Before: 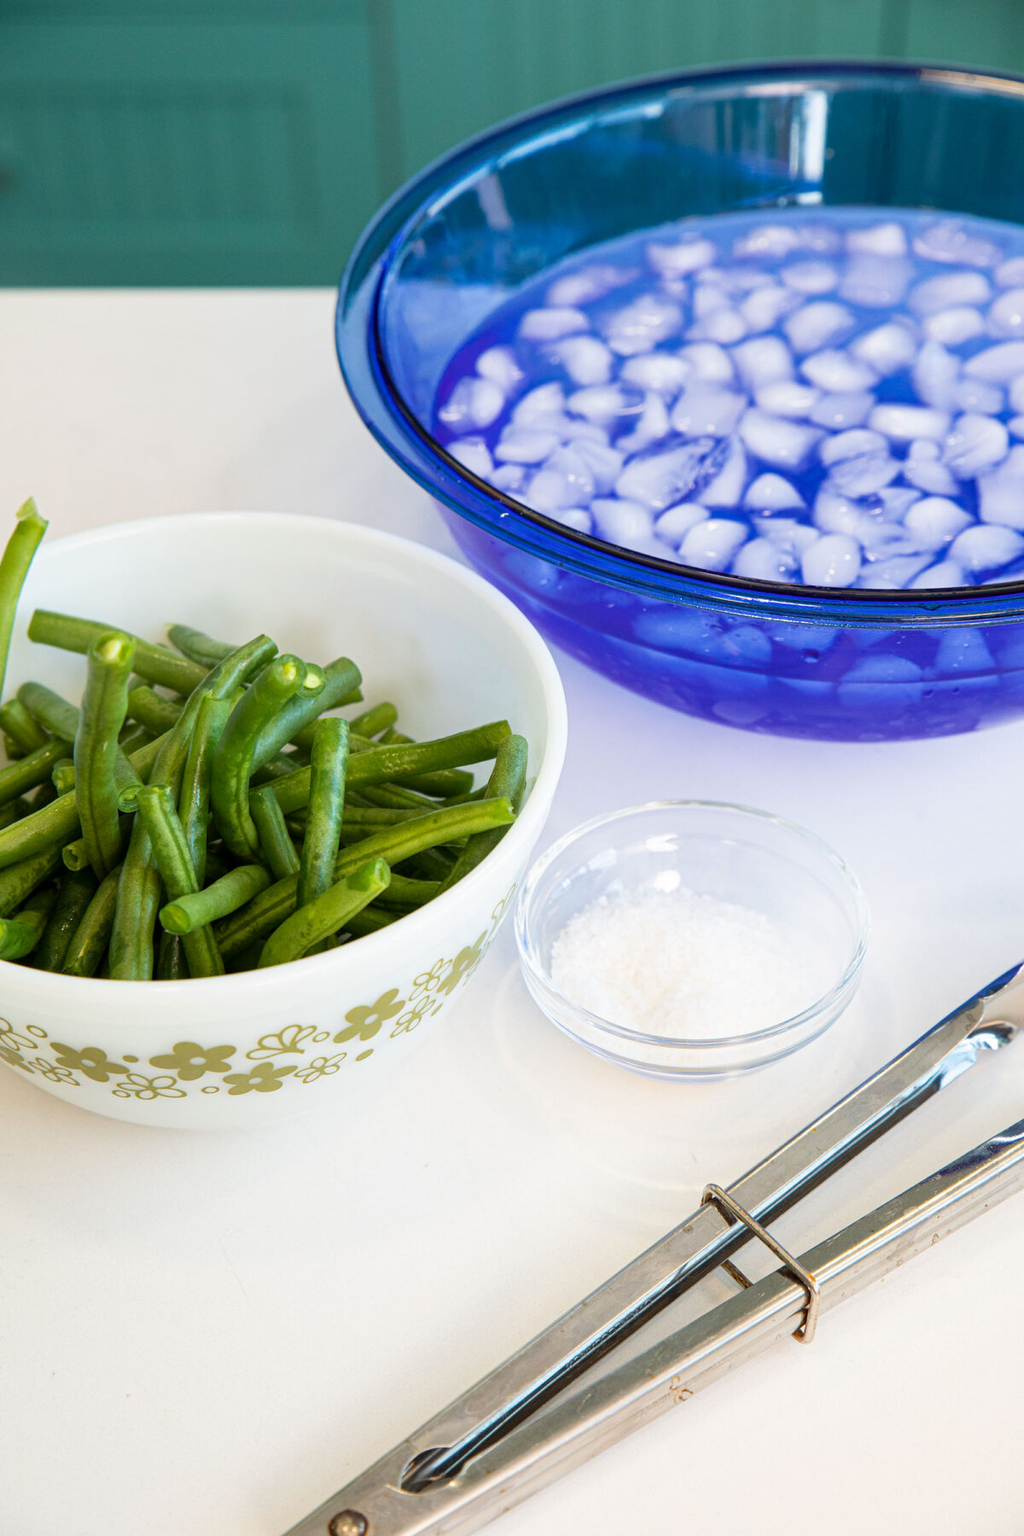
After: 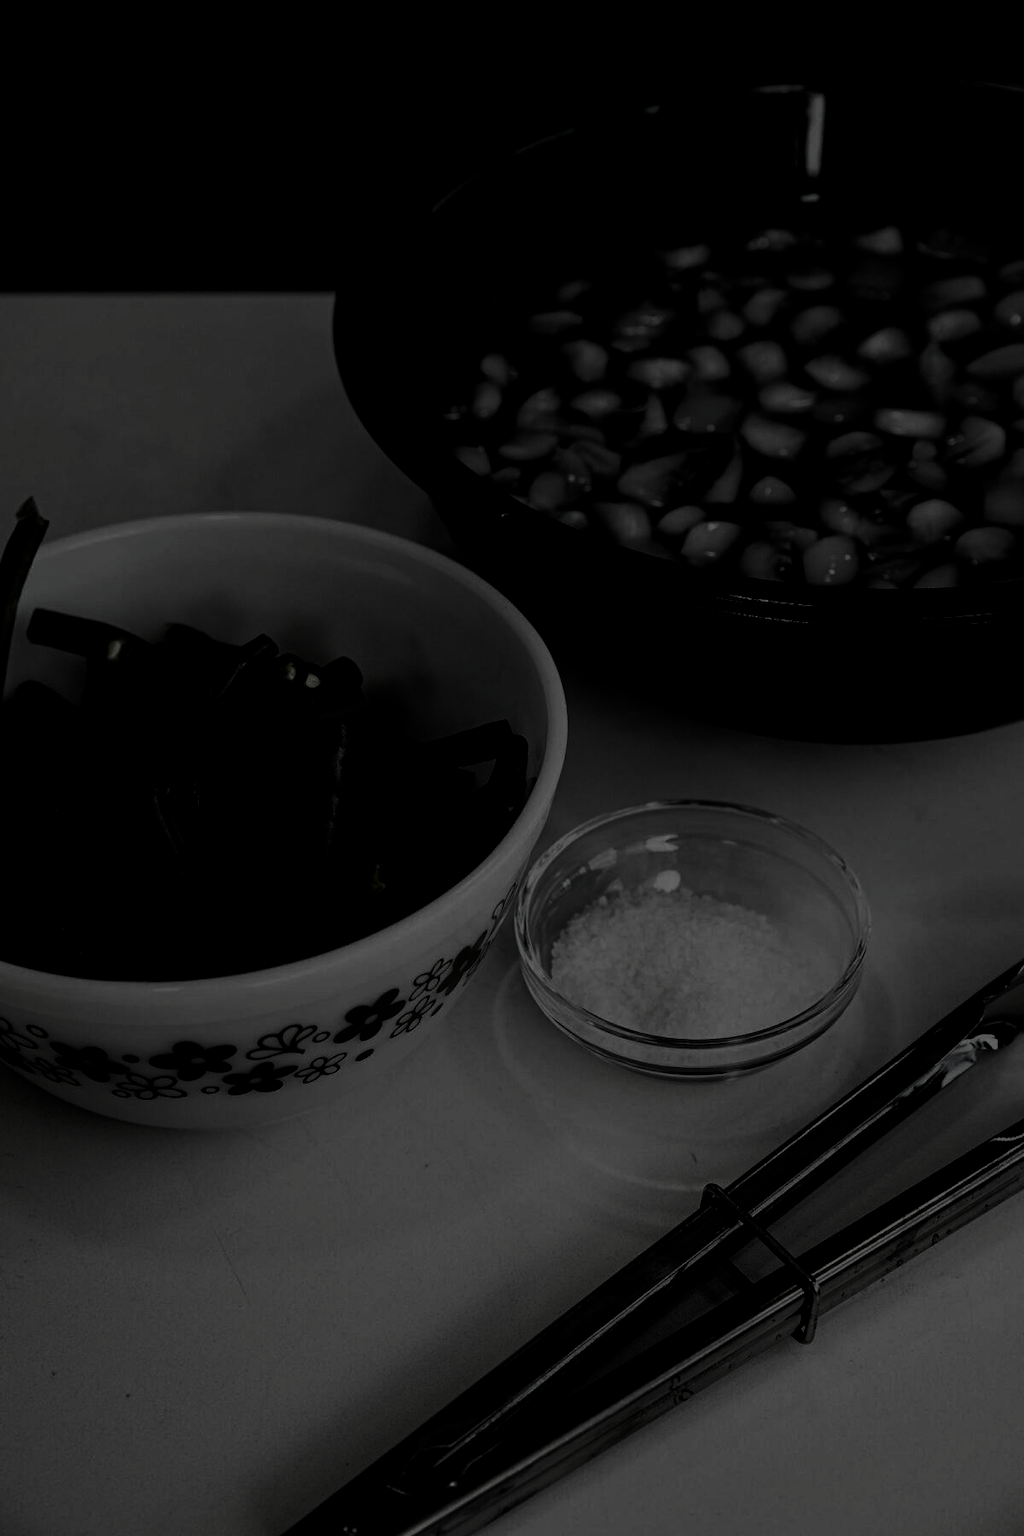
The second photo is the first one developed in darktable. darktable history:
color balance rgb: global offset › luminance 0.71%, perceptual saturation grading › global saturation -11.5%, perceptual brilliance grading › highlights 17.77%, perceptual brilliance grading › mid-tones 31.71%, perceptual brilliance grading › shadows -31.01%, global vibrance 50%
filmic rgb: black relative exposure -2.85 EV, white relative exposure 4.56 EV, hardness 1.77, contrast 1.25, preserve chrominance no, color science v5 (2021)
tone equalizer: on, module defaults
levels: levels [0.721, 0.937, 0.997]
